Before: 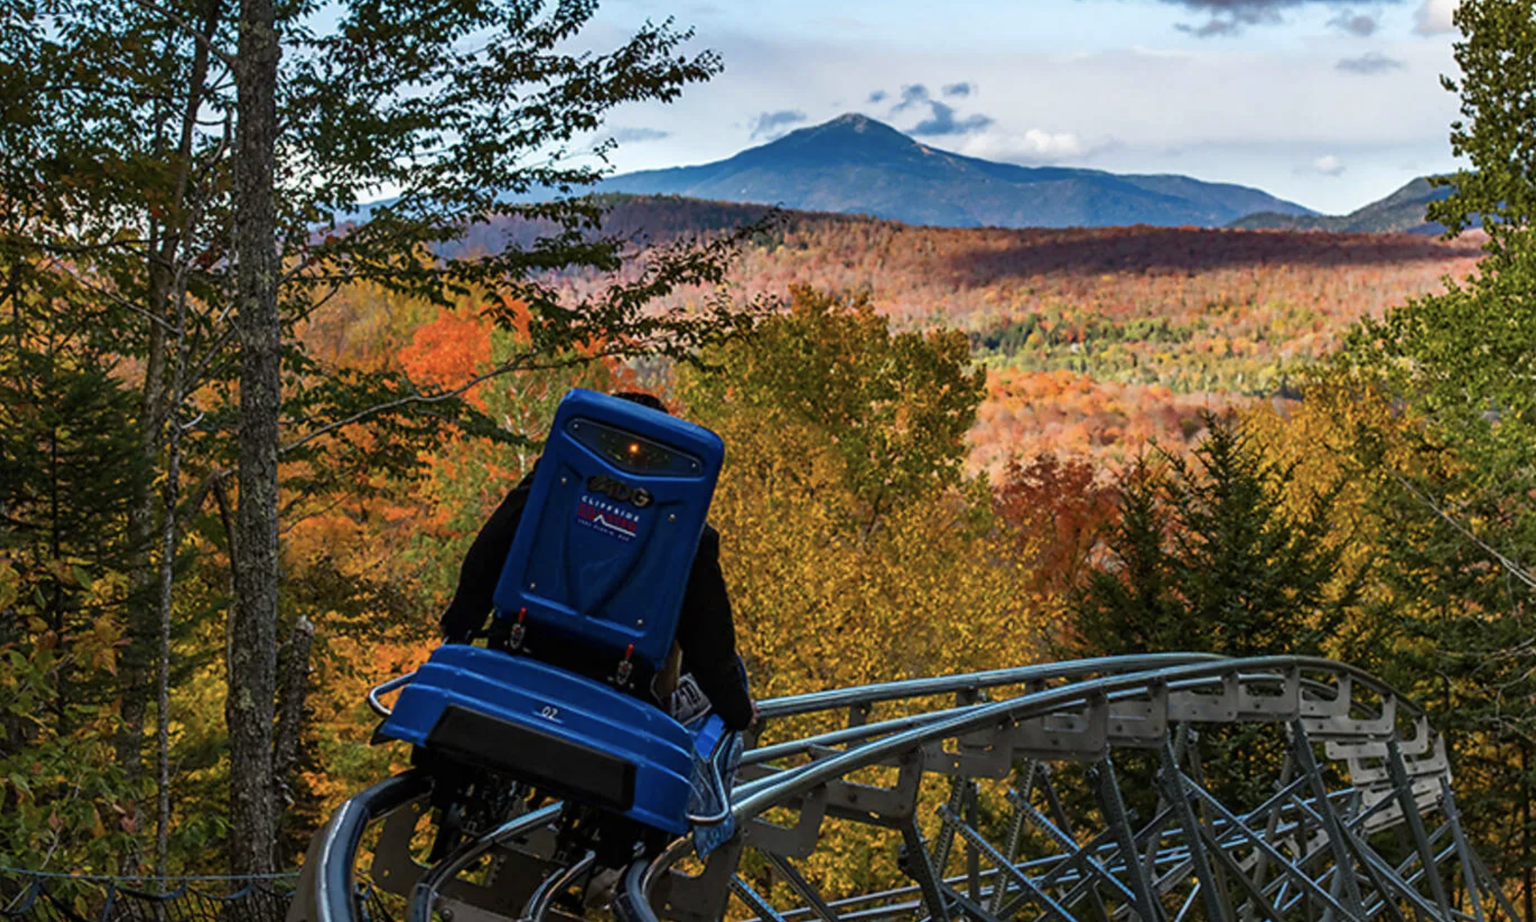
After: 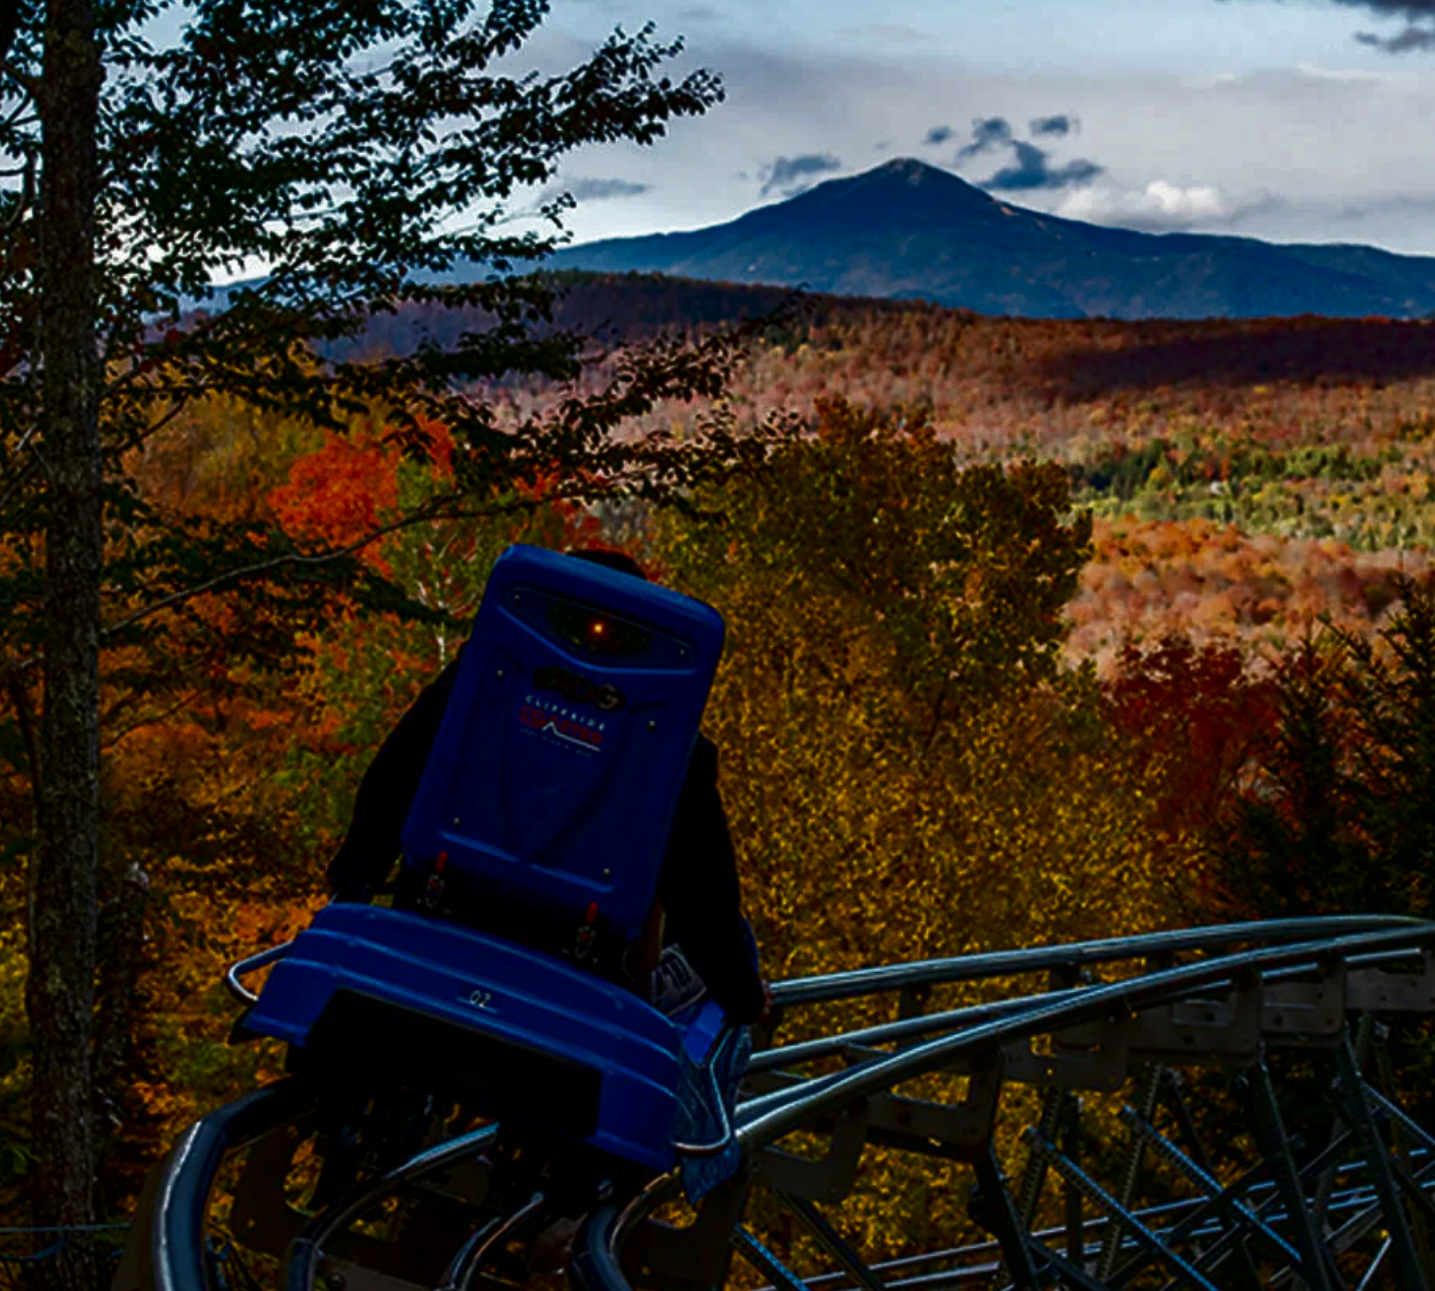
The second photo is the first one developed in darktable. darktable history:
contrast brightness saturation: brightness -0.511
crop and rotate: left 13.491%, right 19.792%
